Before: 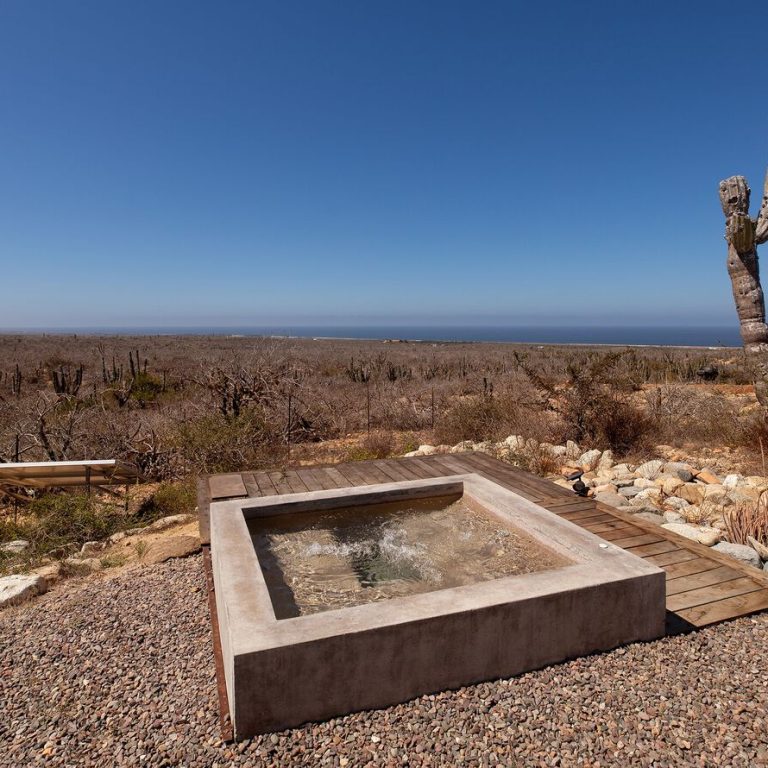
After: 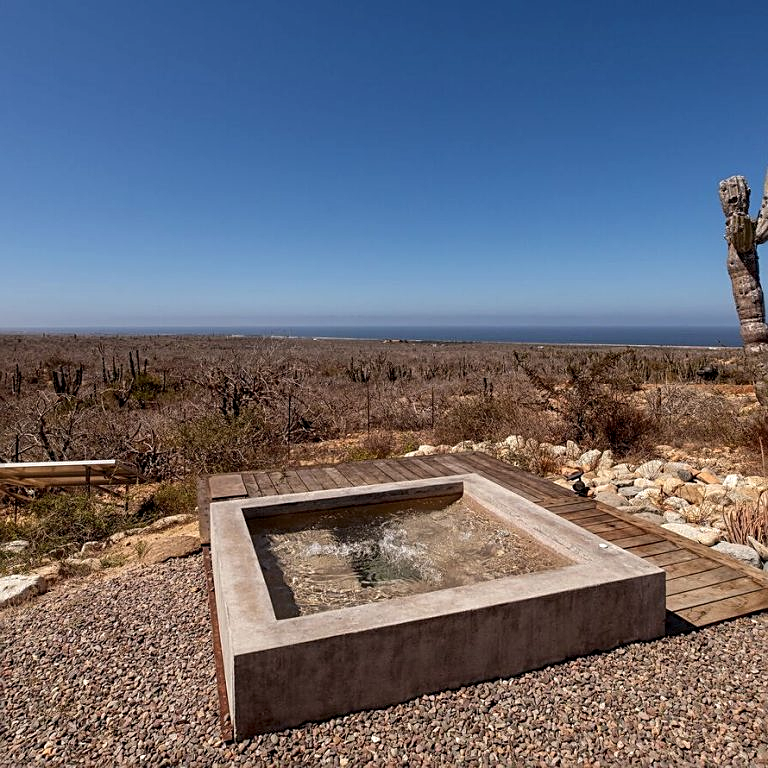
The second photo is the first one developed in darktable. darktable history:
sharpen: on, module defaults
local contrast: shadows 91%, midtone range 0.493
